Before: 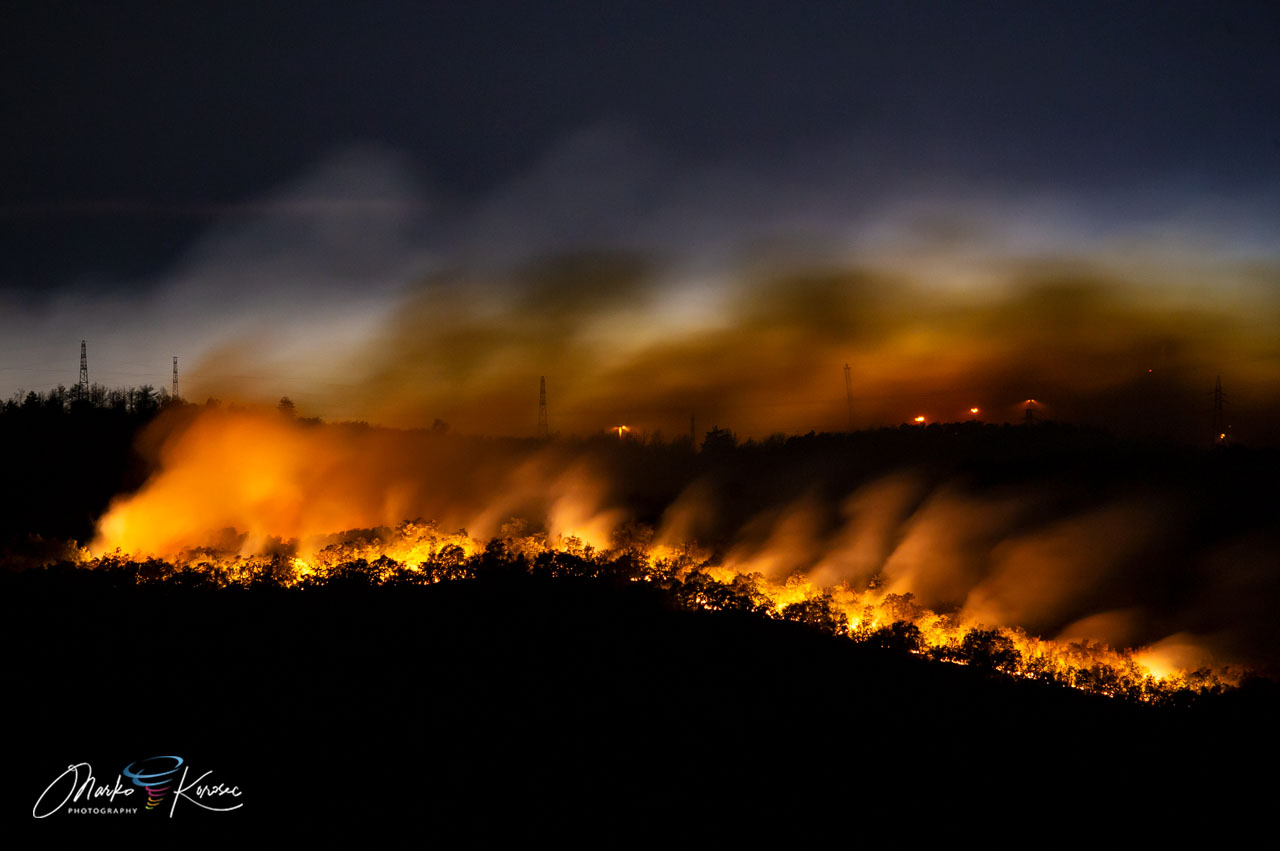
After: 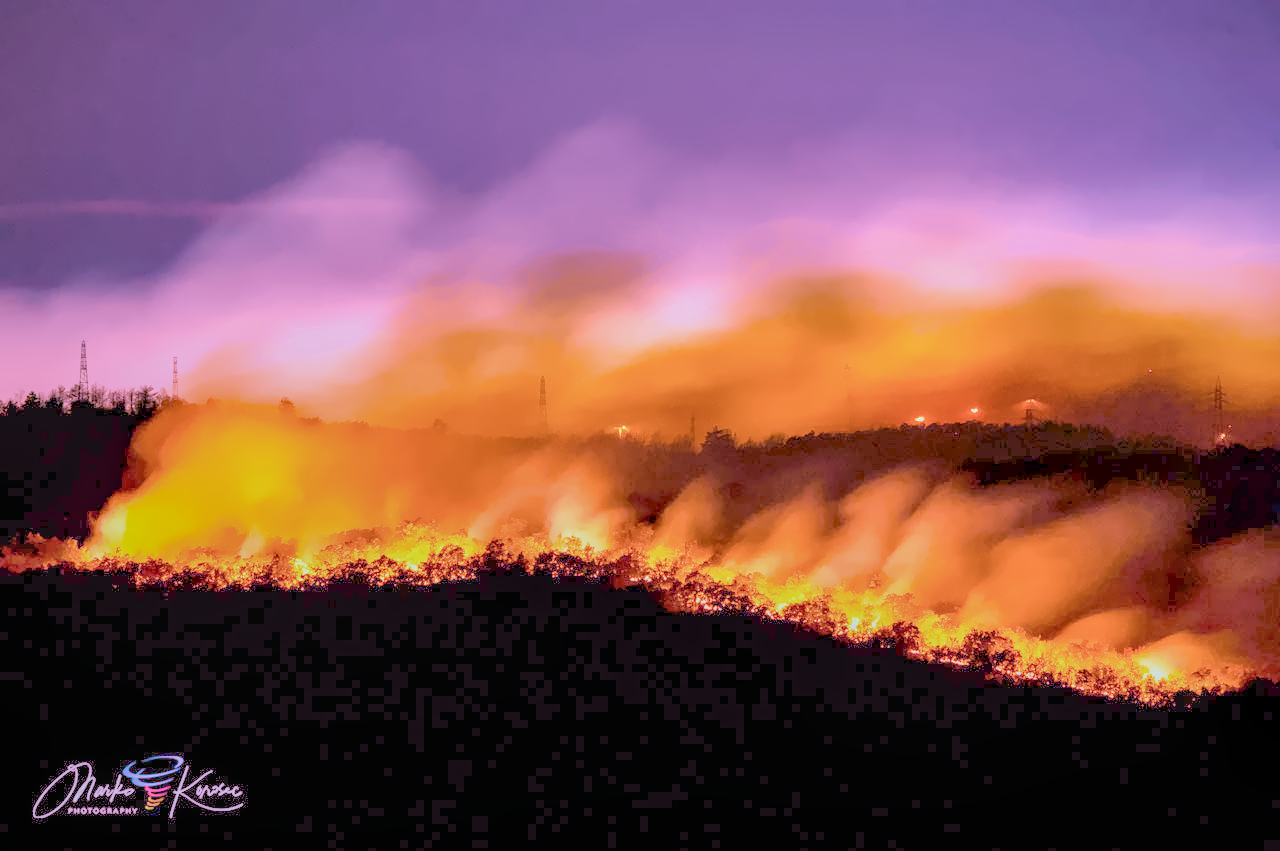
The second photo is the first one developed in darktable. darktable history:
velvia: on, module defaults
local contrast: on, module defaults
shadows and highlights: on, module defaults
filmic rgb "scene-referred default": black relative exposure -7.65 EV, white relative exposure 4.56 EV, hardness 3.61
color balance rgb: on, module defaults
color calibration "scene-referred default": x 0.37, y 0.377, temperature 4289.93 K
exposure "scene-referred default": black level correction 0, exposure 0.7 EV, compensate exposure bias true, compensate highlight preservation false
haze removal: compatibility mode true, adaptive false
lens correction: scale 1, crop 1, focal 35, aperture 2.8, distance 0.245, camera "Canon EOS RP", lens "Canon RF 35mm F1.8 MACRO IS STM"
denoise (profiled): preserve shadows 1.52, scattering 0.002, a [-1, 0, 0], compensate highlight preservation false
hot pixels: on, module defaults
highlight reconstruction: on, module defaults
white balance: red 2.229, blue 1.46
